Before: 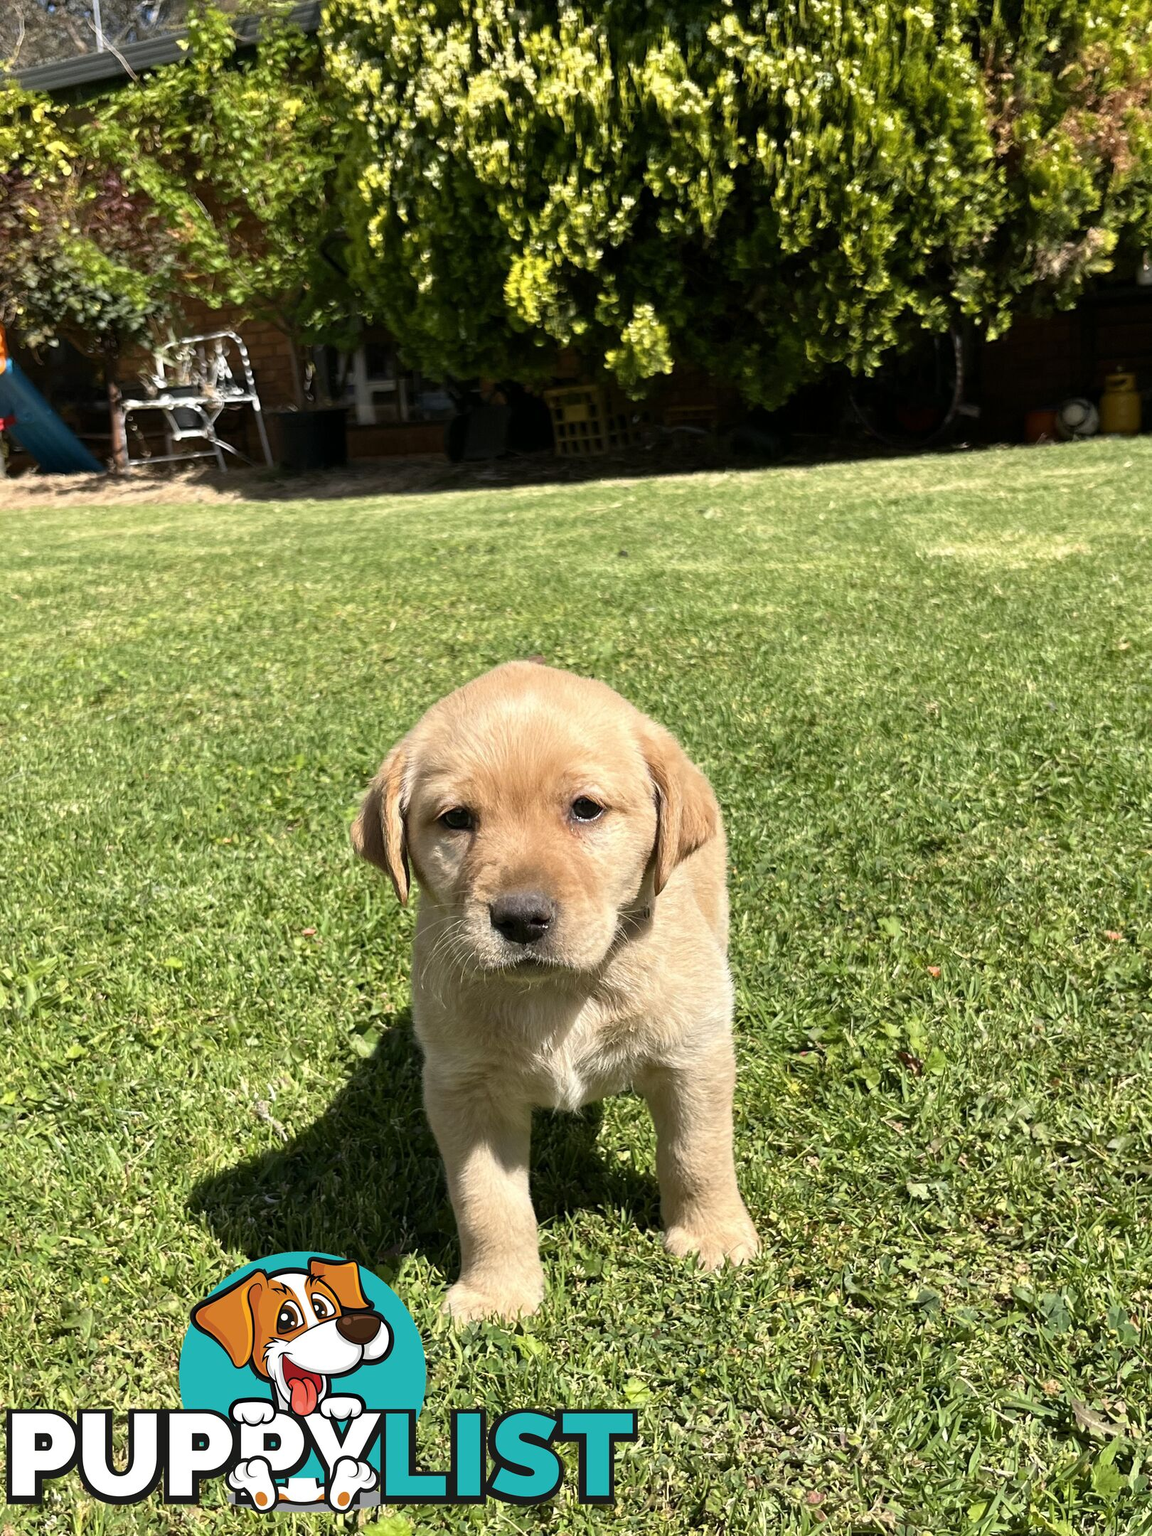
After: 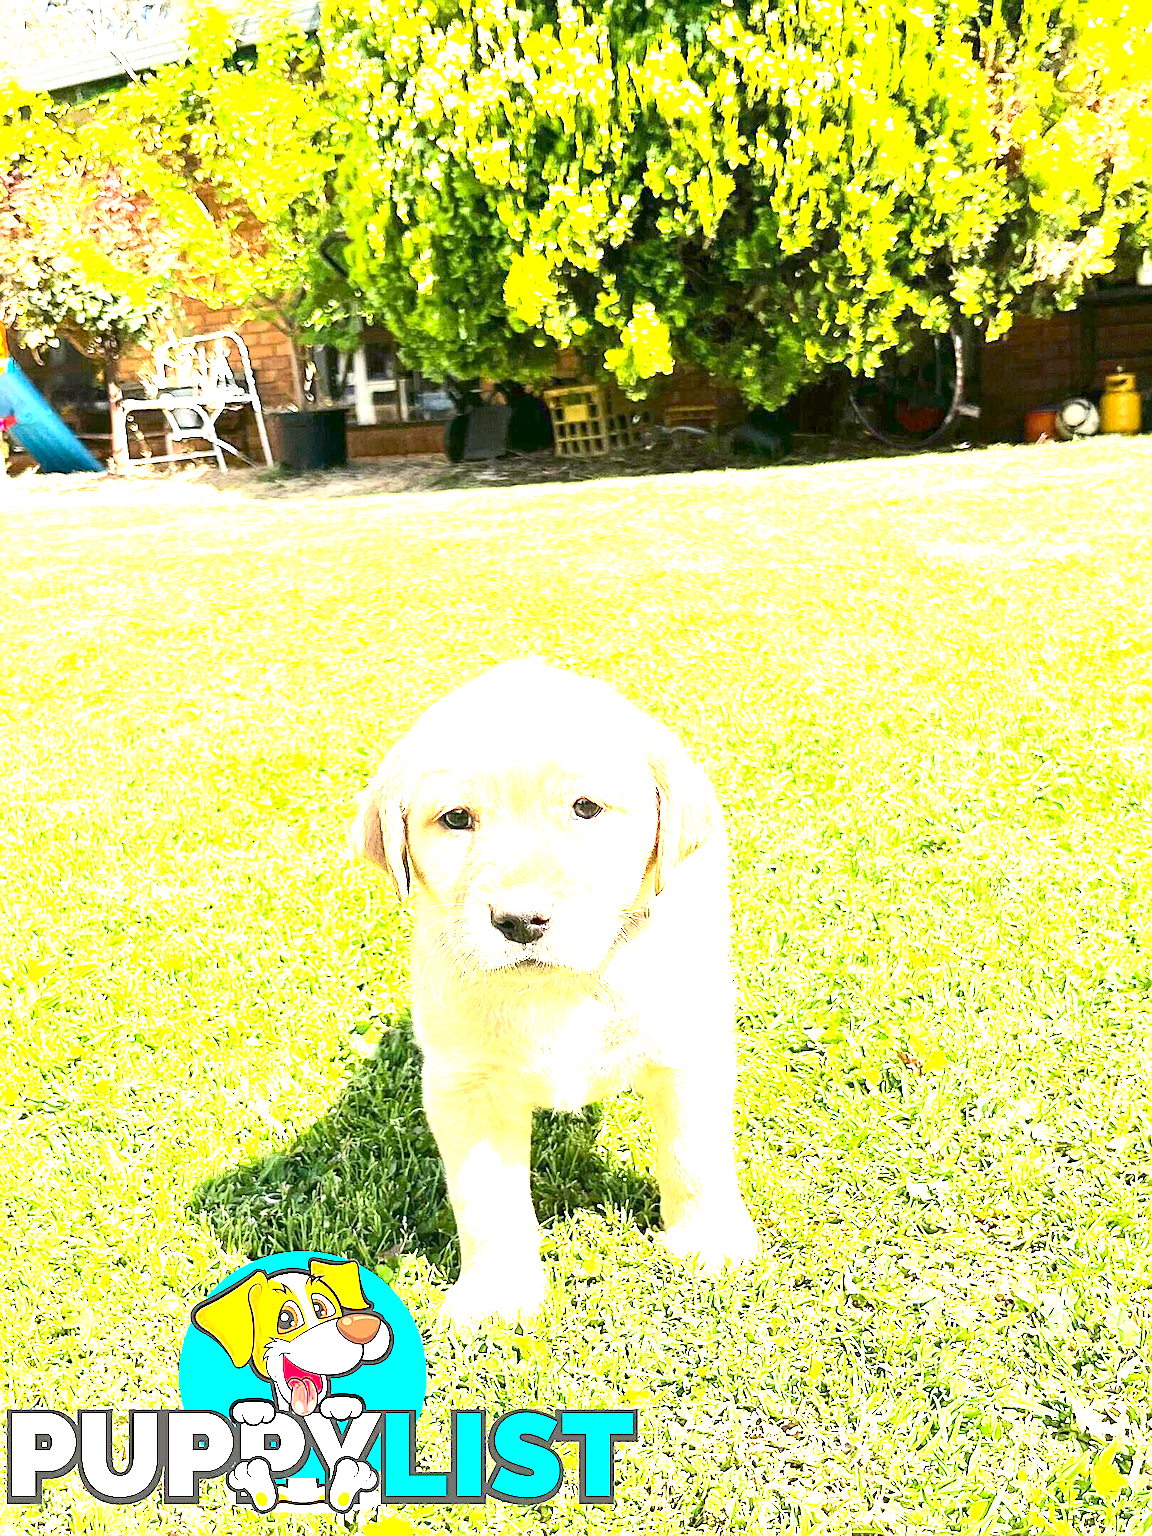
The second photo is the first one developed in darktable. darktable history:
exposure: black level correction 0, exposure 3.992 EV, compensate highlight preservation false
contrast brightness saturation: contrast 0.22
sharpen: on, module defaults
